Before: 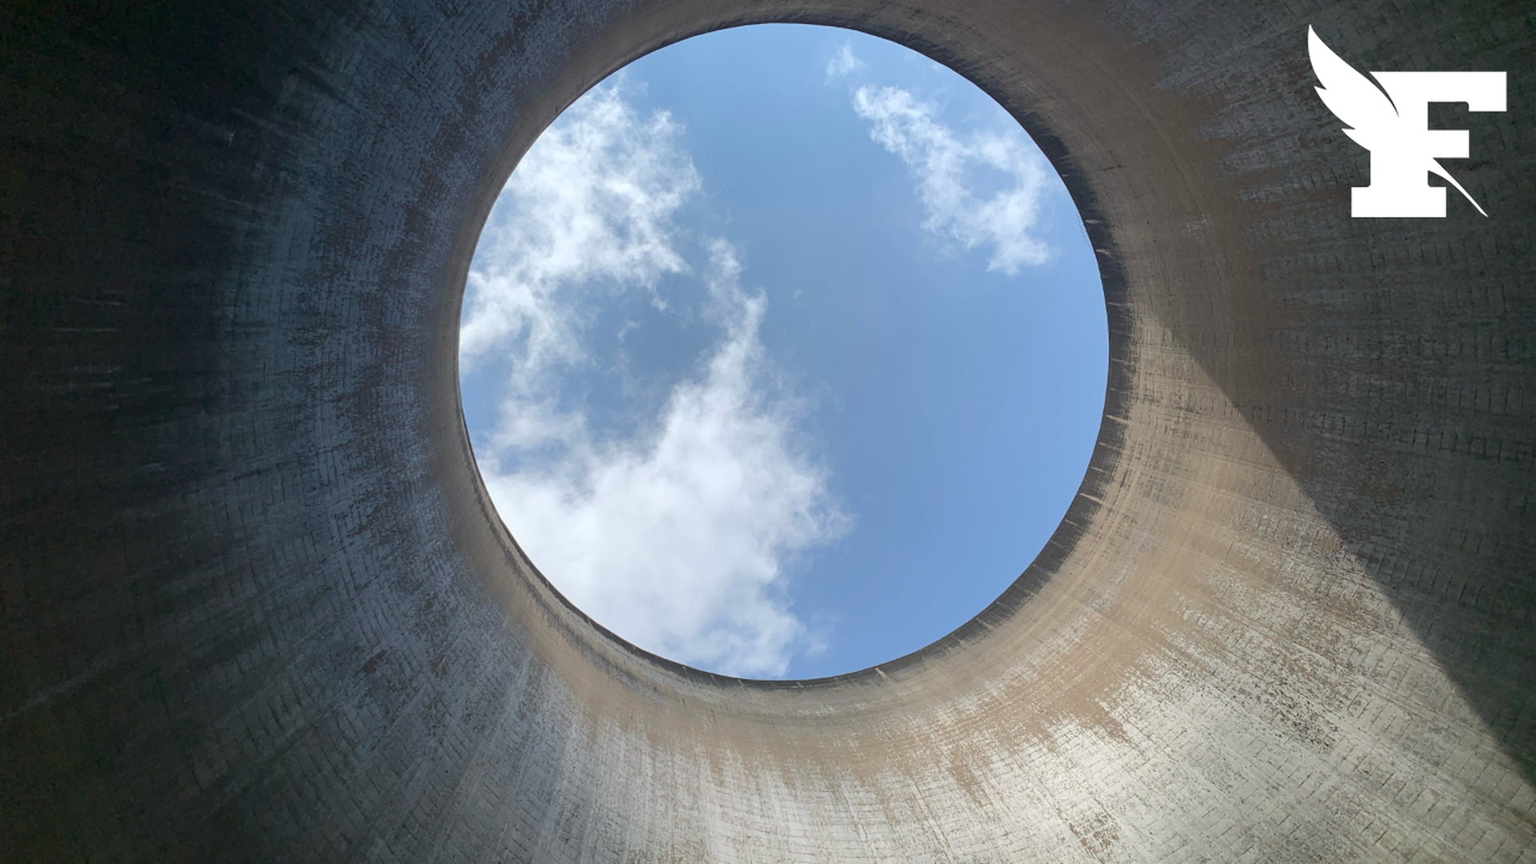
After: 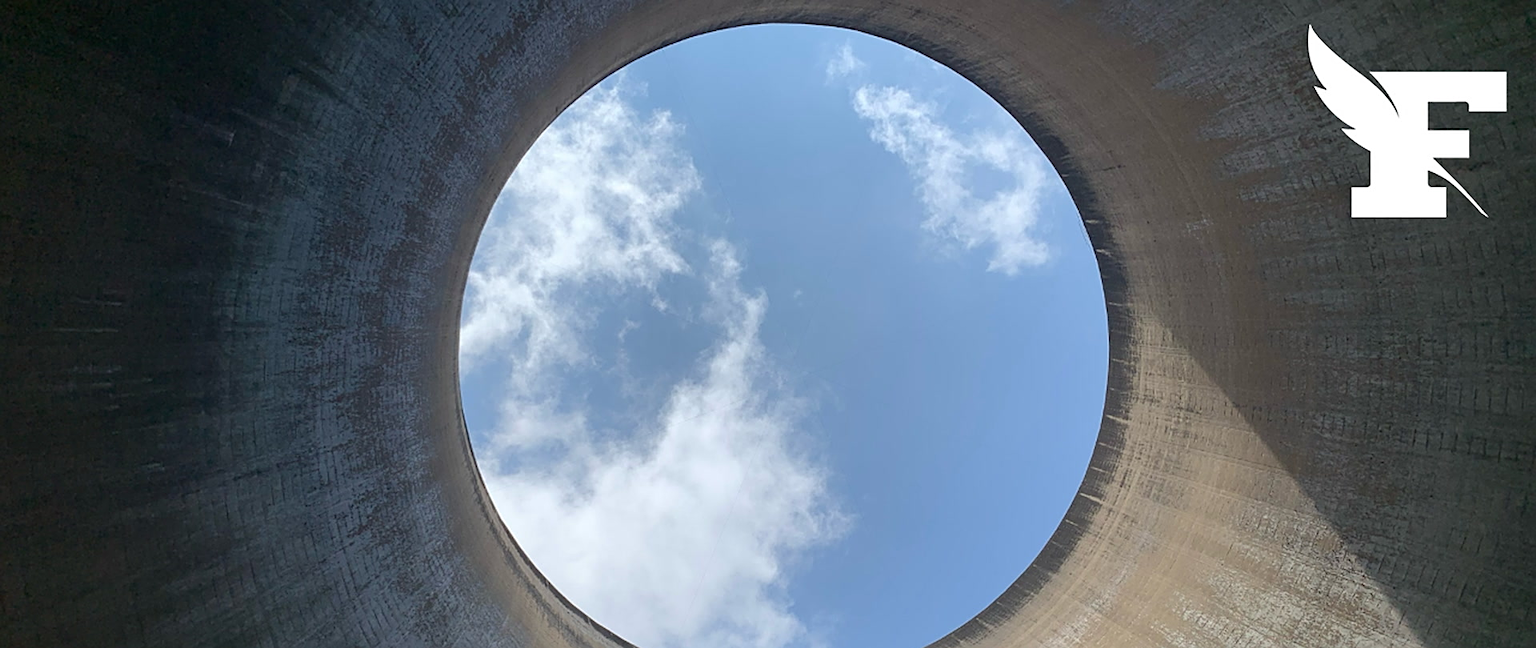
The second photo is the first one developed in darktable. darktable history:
sharpen: on, module defaults
crop: bottom 24.958%
